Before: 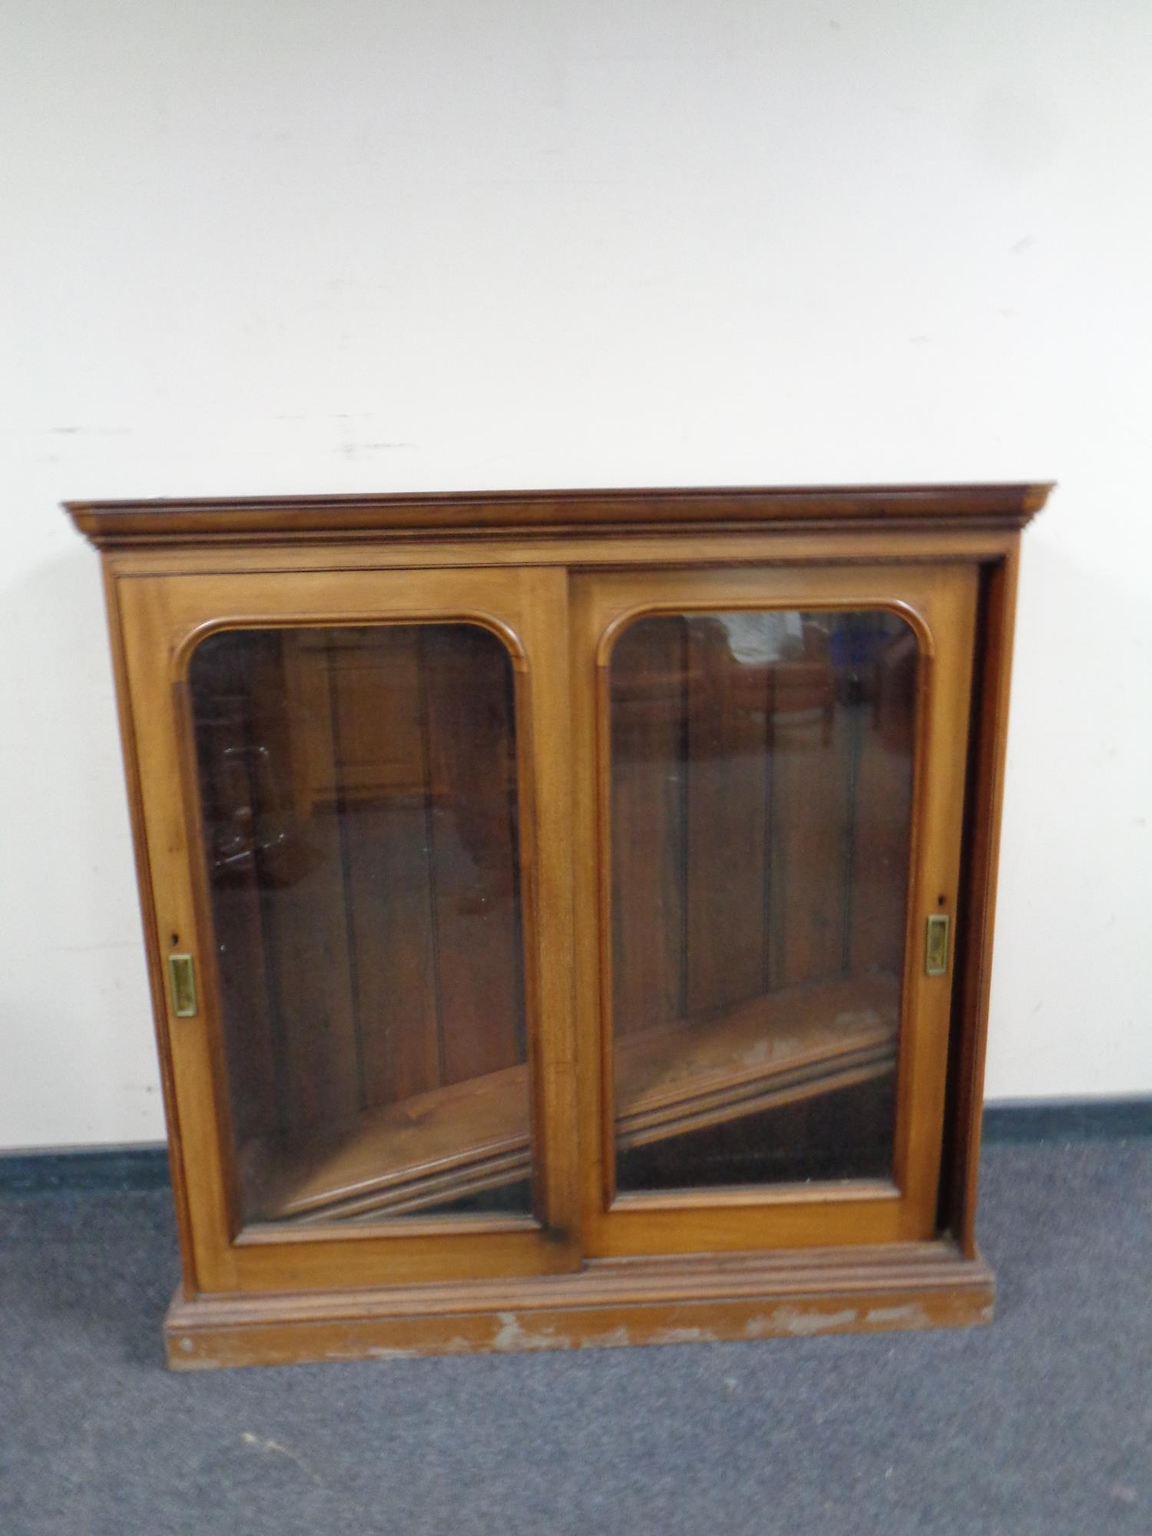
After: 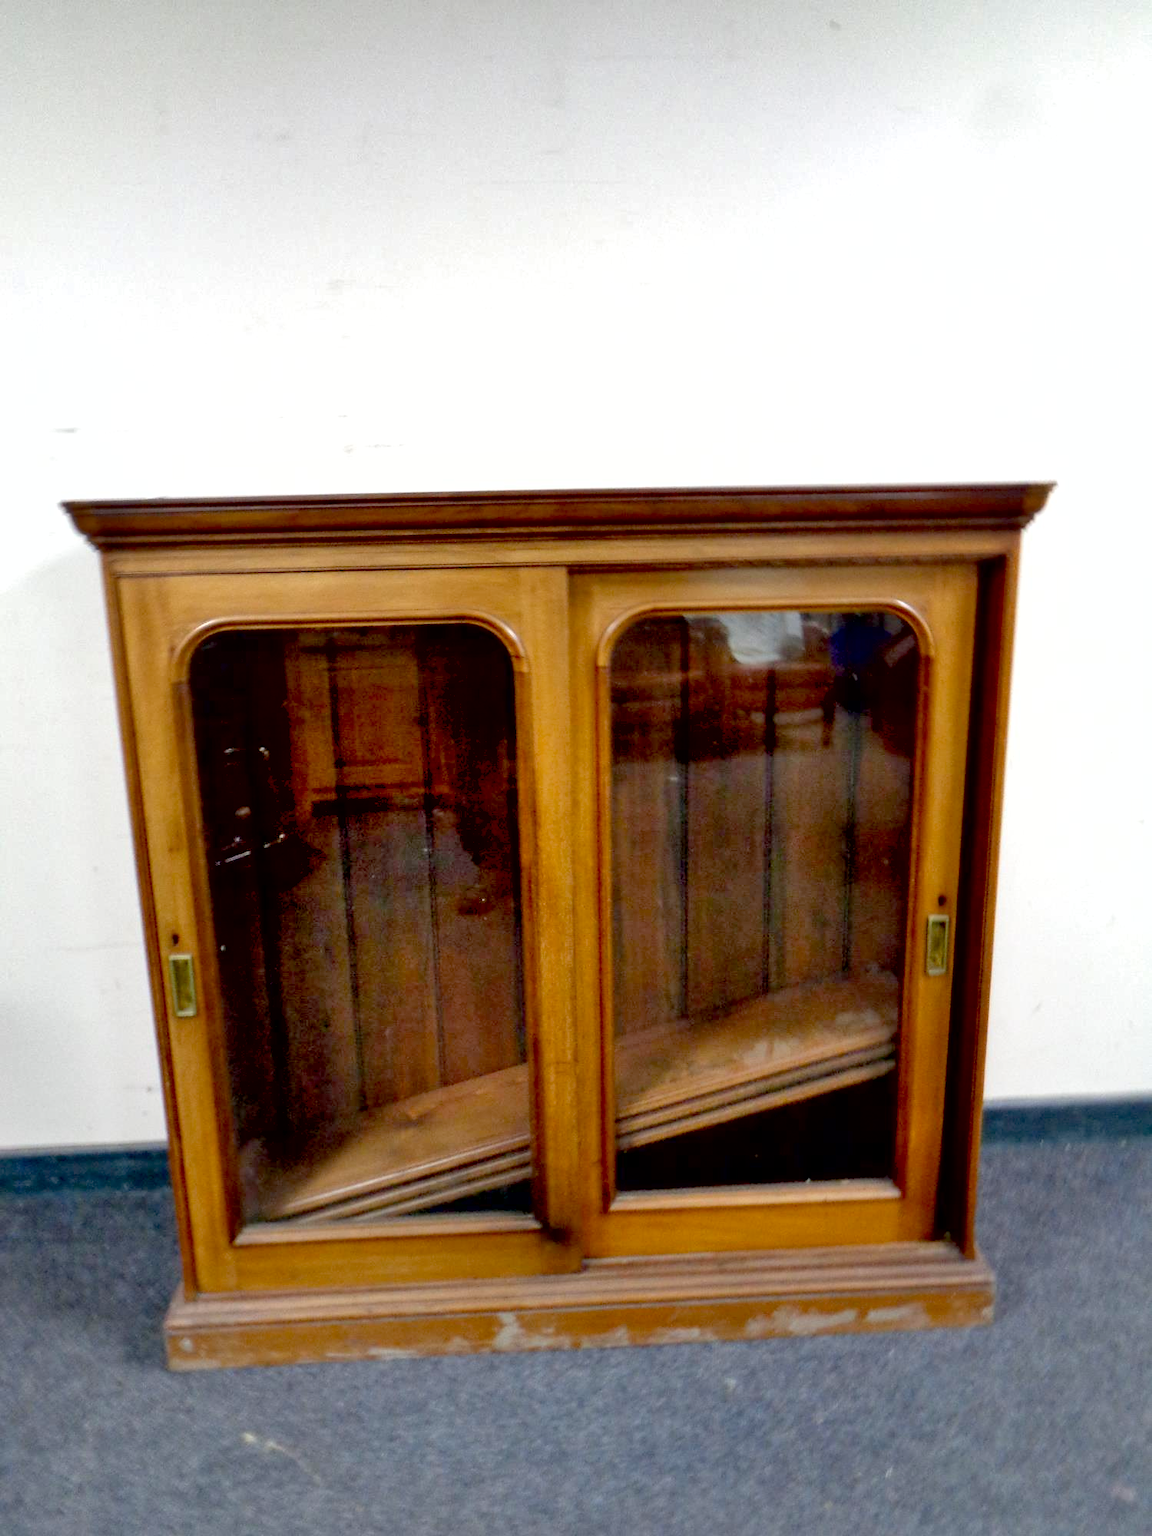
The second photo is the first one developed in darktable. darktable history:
exposure: black level correction 0.031, exposure 0.304 EV, compensate highlight preservation false
tone equalizer: on, module defaults
shadows and highlights: low approximation 0.01, soften with gaussian
